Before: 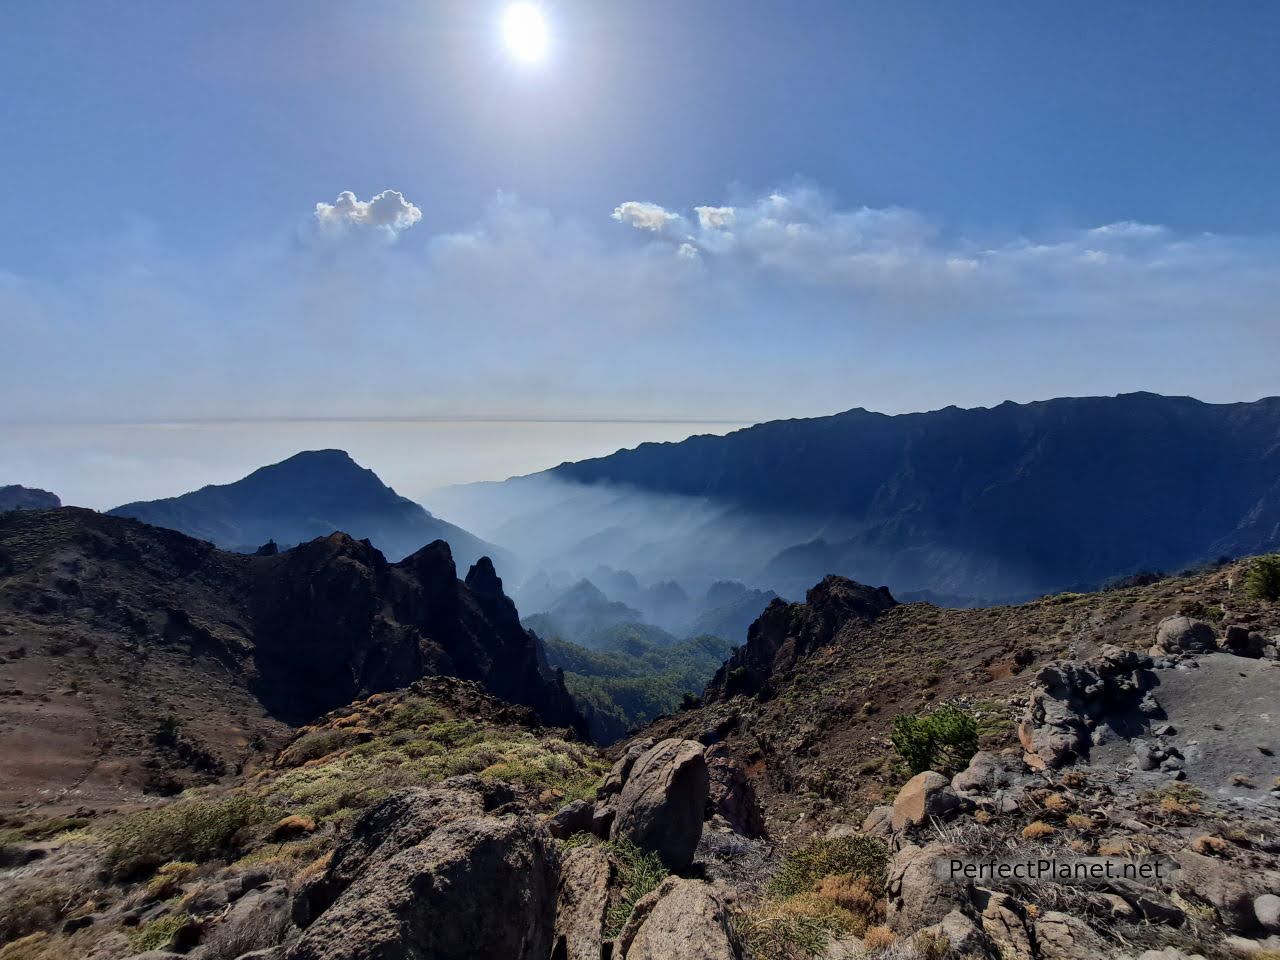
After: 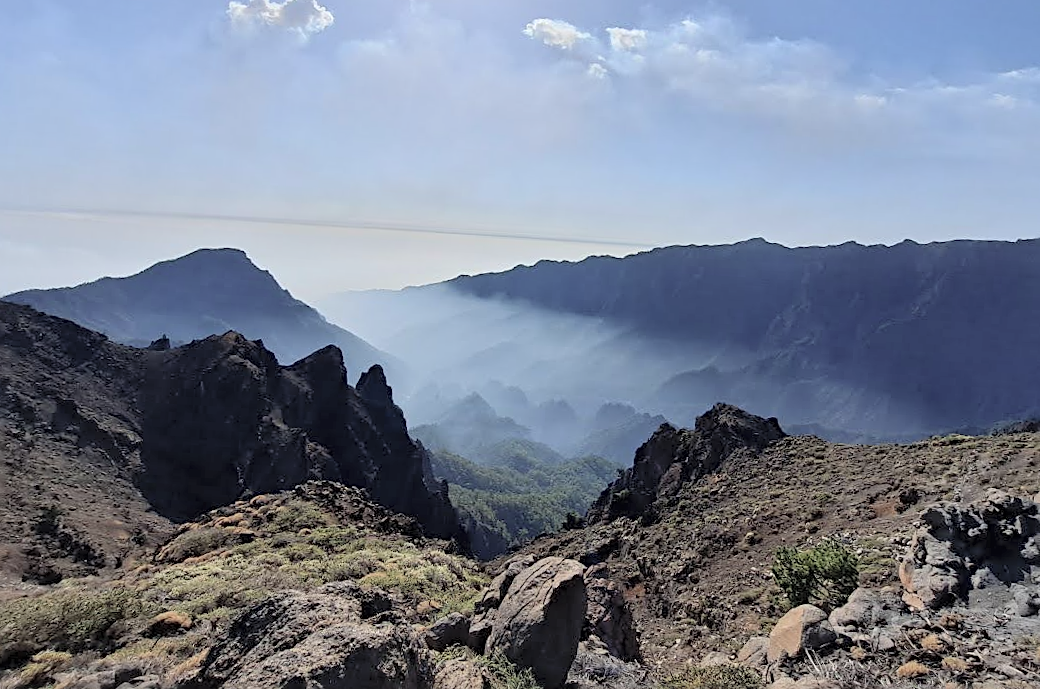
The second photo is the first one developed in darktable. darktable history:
sharpen: on, module defaults
crop and rotate: angle -3.37°, left 9.898%, top 21.295%, right 12.117%, bottom 12.014%
color correction: highlights b* 0.032, saturation 0.811
contrast brightness saturation: brightness 0.272
